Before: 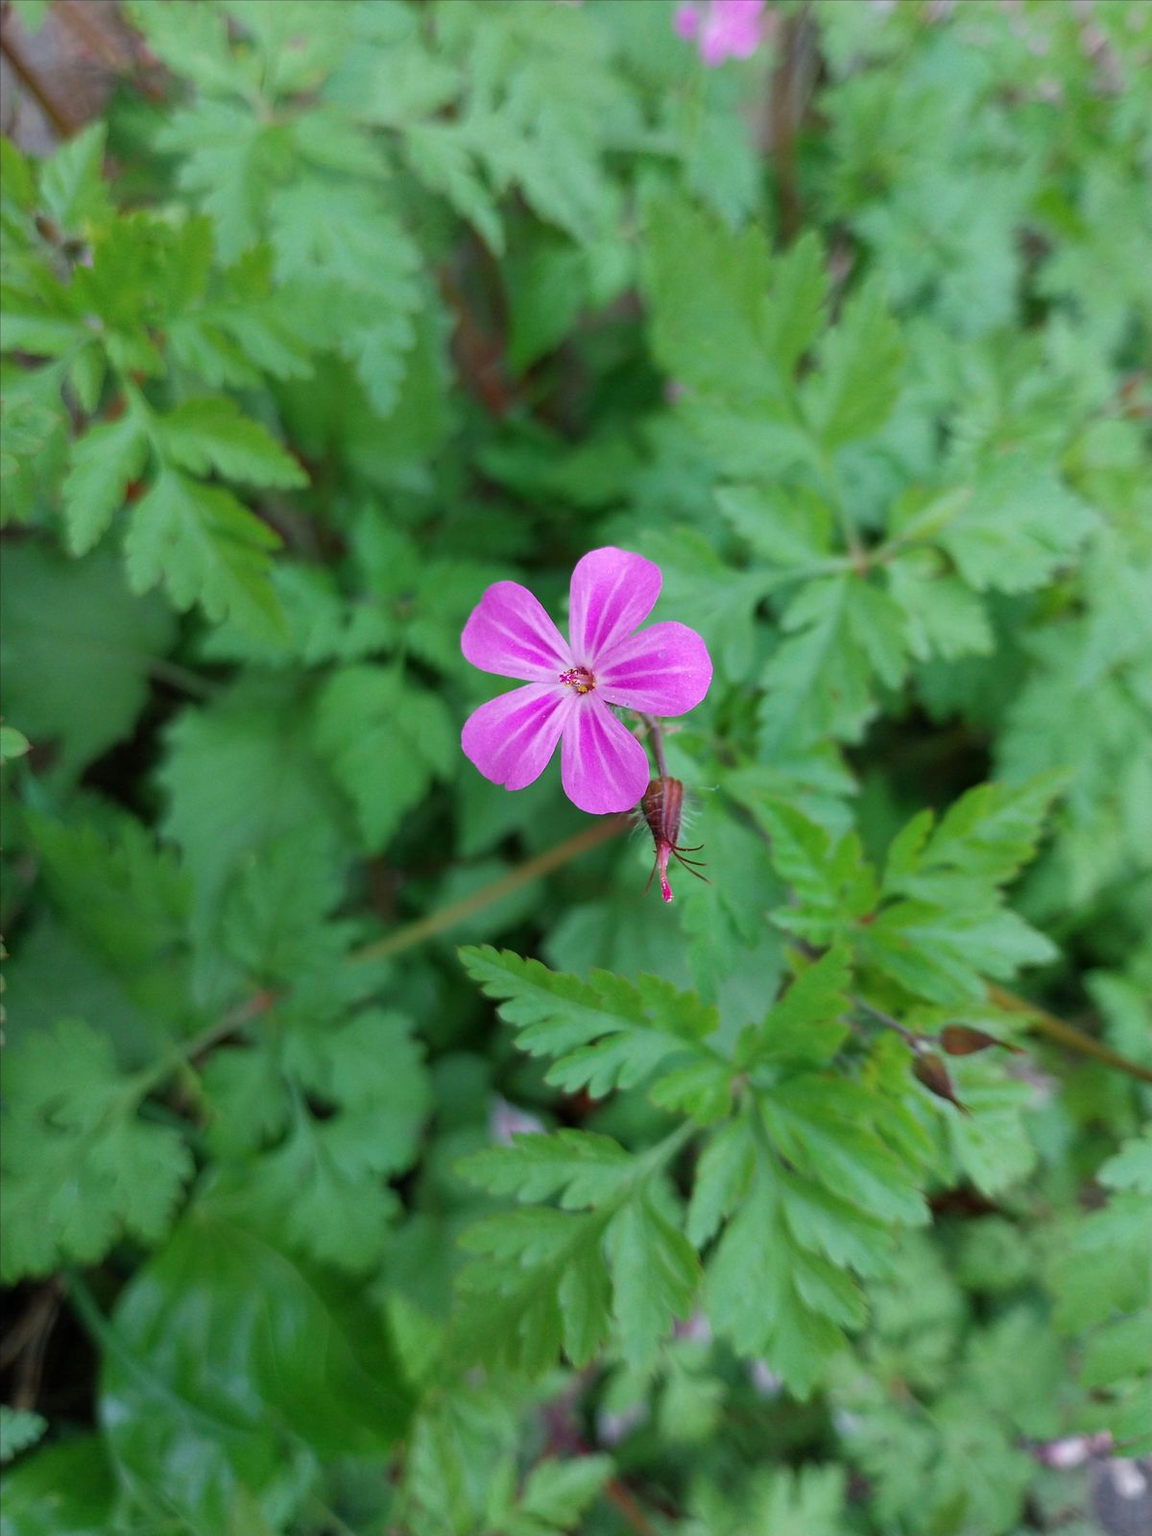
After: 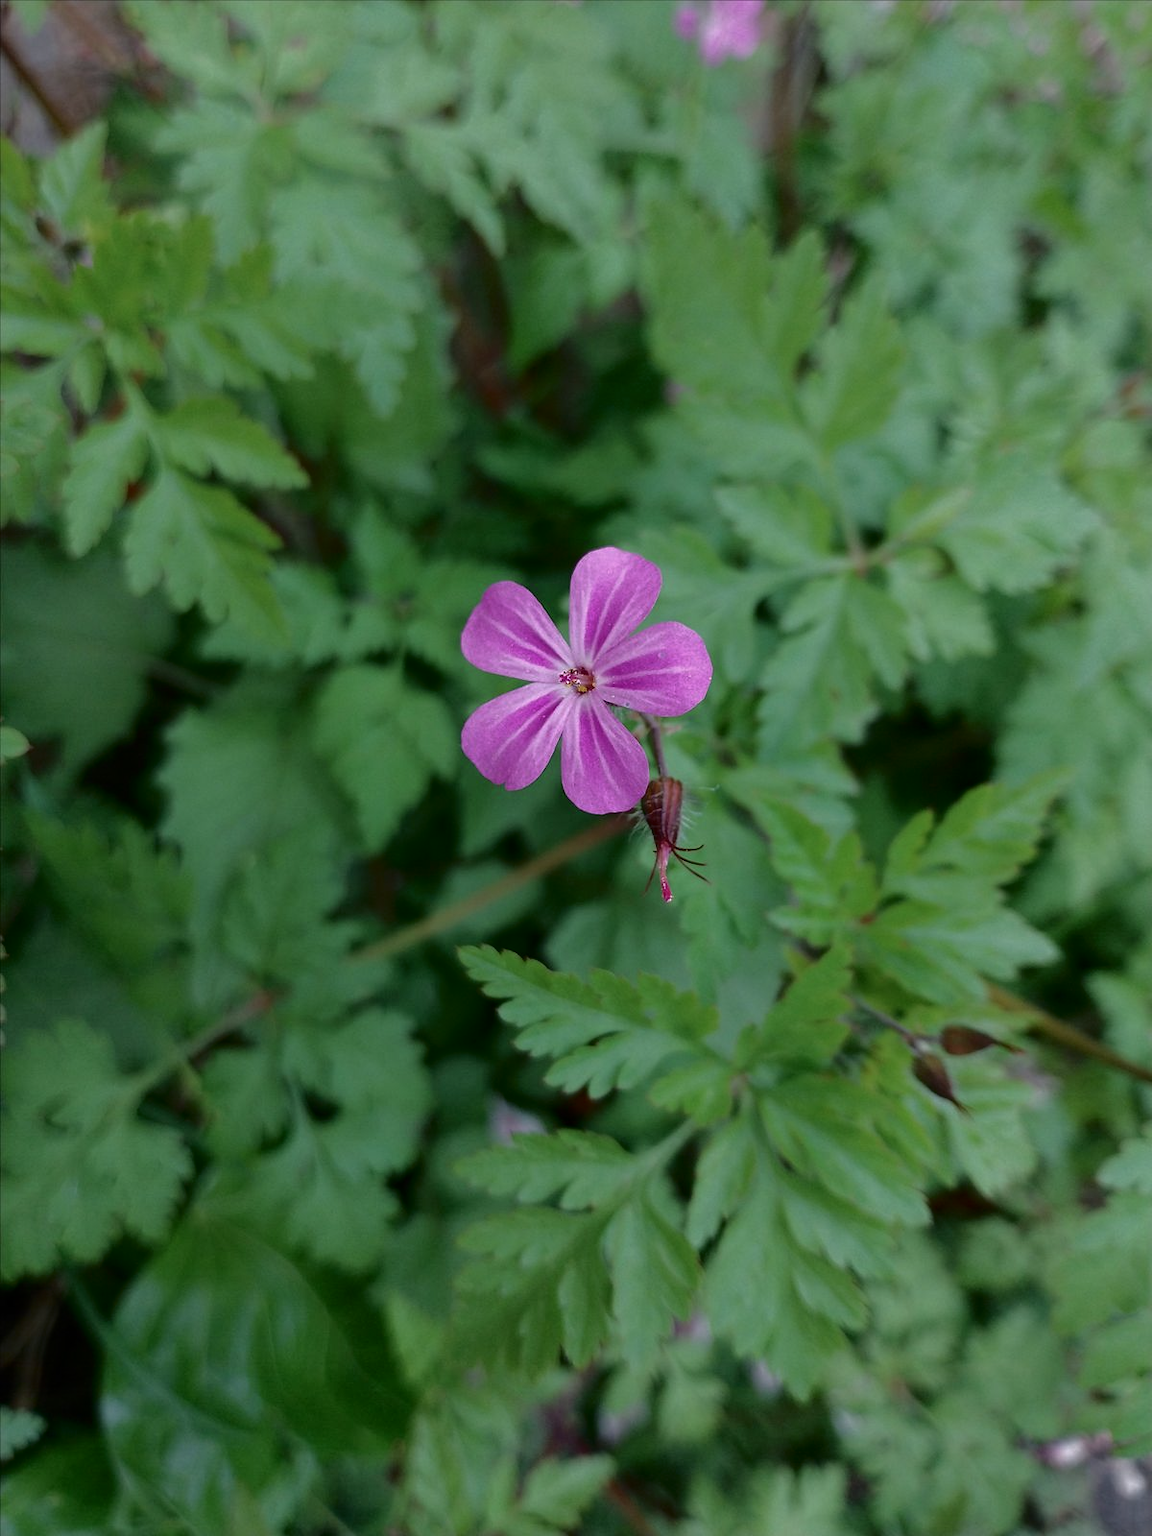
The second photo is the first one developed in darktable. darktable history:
tone equalizer: -8 EV -0.001 EV, -7 EV 0.002 EV, -6 EV -0.002 EV, -5 EV -0.015 EV, -4 EV -0.063 EV, -3 EV -0.199 EV, -2 EV -0.283 EV, -1 EV 0.098 EV, +0 EV 0.278 EV, edges refinement/feathering 500, mask exposure compensation -1.57 EV, preserve details no
contrast brightness saturation: contrast 0.061, brightness -0.013, saturation -0.213
tone curve: curves: ch0 [(0, 0) (0.224, 0.12) (0.375, 0.296) (0.528, 0.472) (0.681, 0.634) (0.8, 0.766) (0.873, 0.877) (1, 1)], color space Lab, independent channels, preserve colors none
